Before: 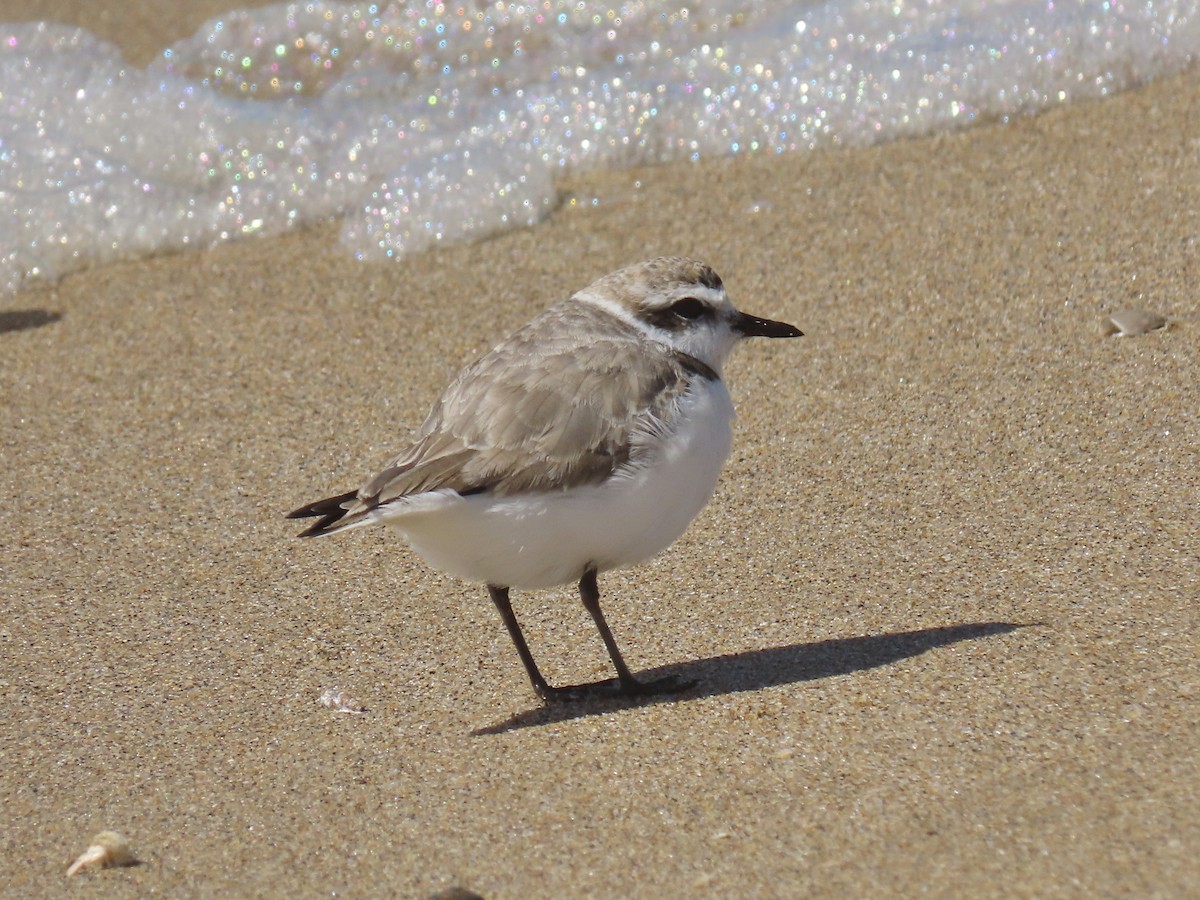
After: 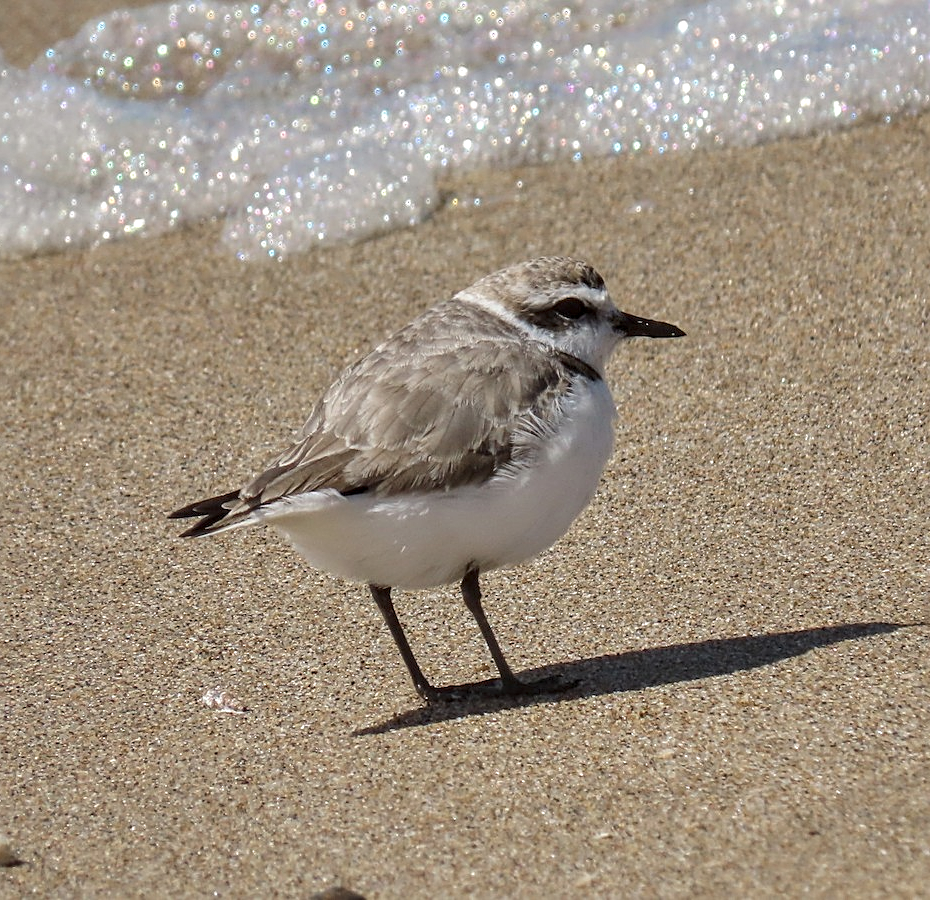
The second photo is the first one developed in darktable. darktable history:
sharpen: on, module defaults
local contrast: detail 140%
color zones: curves: ch0 [(0, 0.5) (0.143, 0.5) (0.286, 0.5) (0.429, 0.504) (0.571, 0.5) (0.714, 0.509) (0.857, 0.5) (1, 0.5)]; ch1 [(0, 0.425) (0.143, 0.425) (0.286, 0.375) (0.429, 0.405) (0.571, 0.5) (0.714, 0.47) (0.857, 0.425) (1, 0.435)]; ch2 [(0, 0.5) (0.143, 0.5) (0.286, 0.5) (0.429, 0.517) (0.571, 0.5) (0.714, 0.51) (0.857, 0.5) (1, 0.5)]
crop: left 9.865%, right 12.554%
exposure: black level correction 0, exposure 0 EV, compensate exposure bias true, compensate highlight preservation false
